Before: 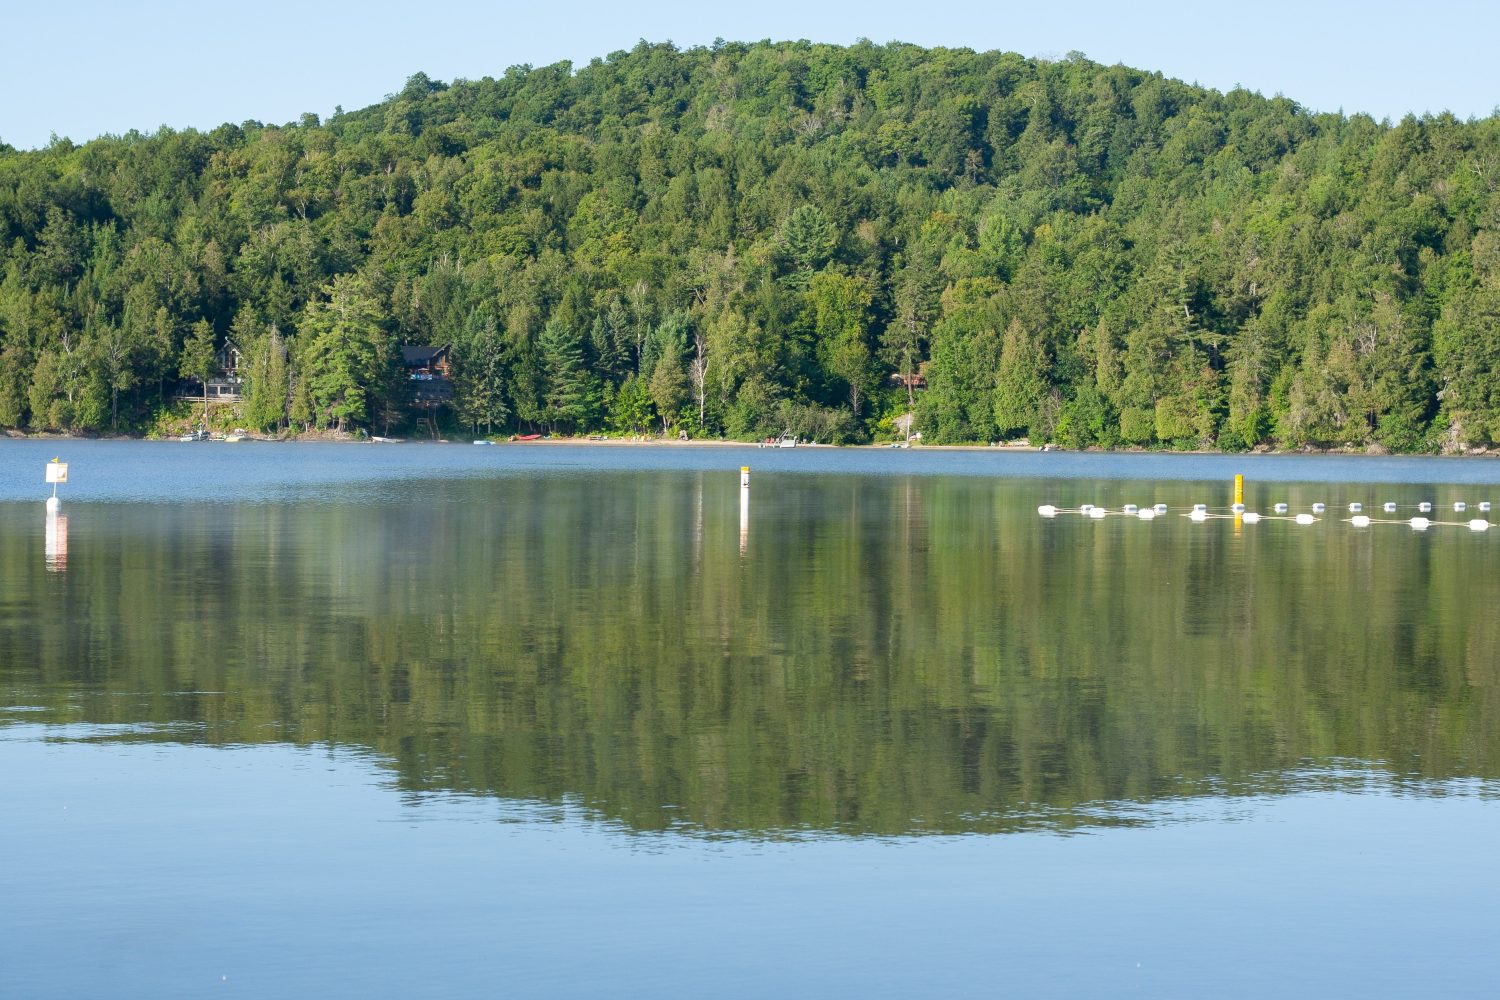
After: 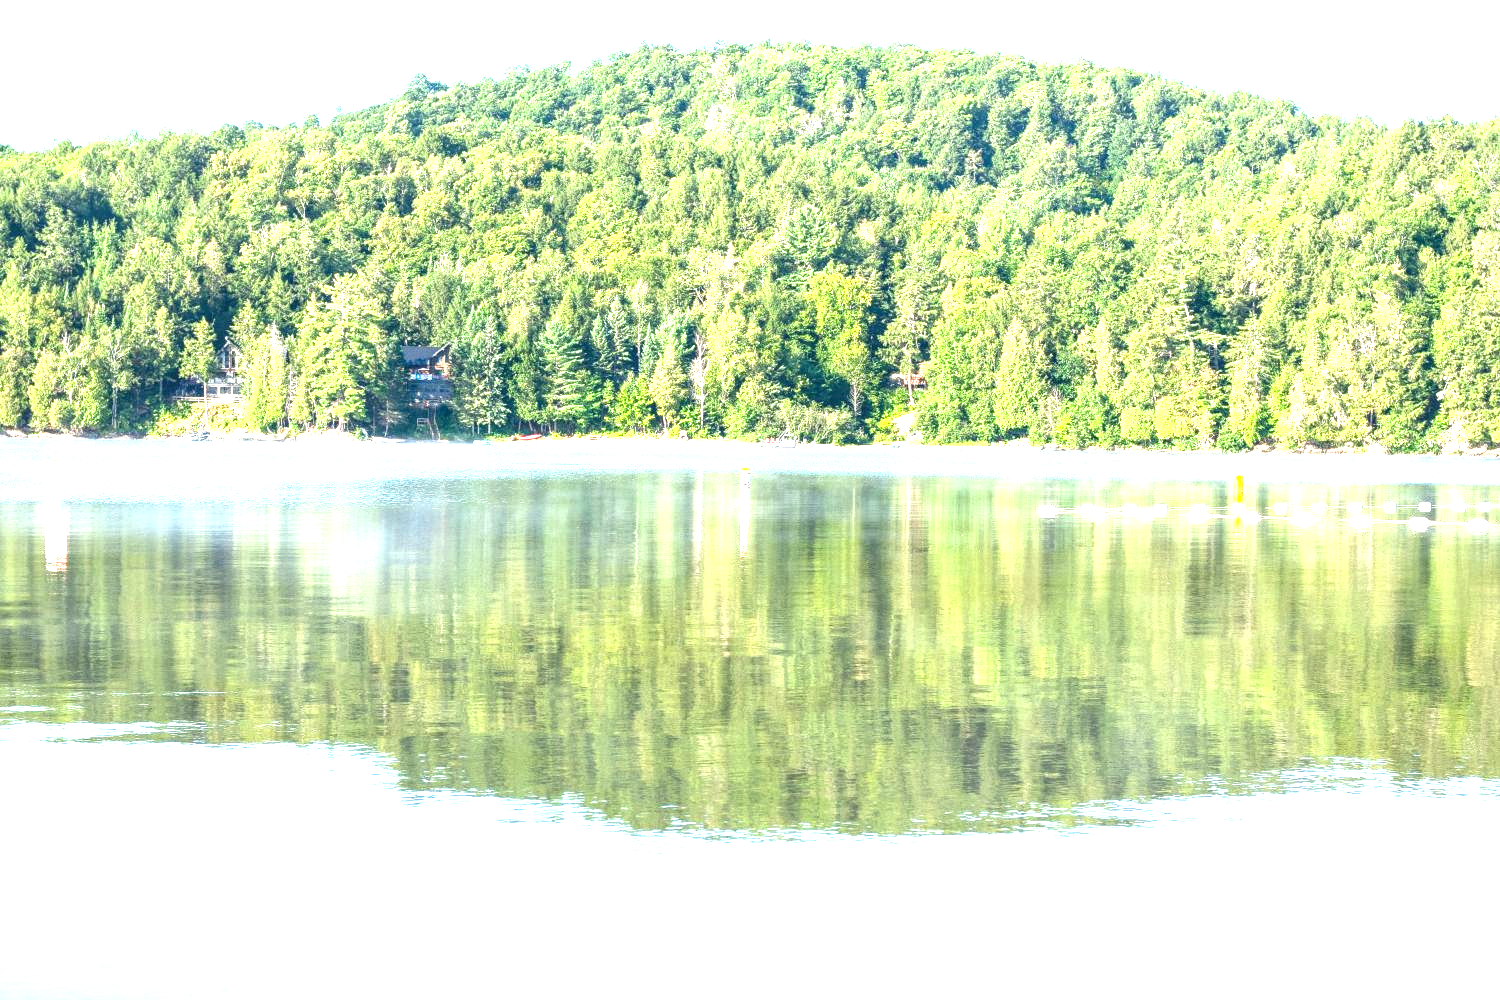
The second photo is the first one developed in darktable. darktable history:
local contrast: detail 130%
exposure: exposure 2.181 EV, compensate highlight preservation false
